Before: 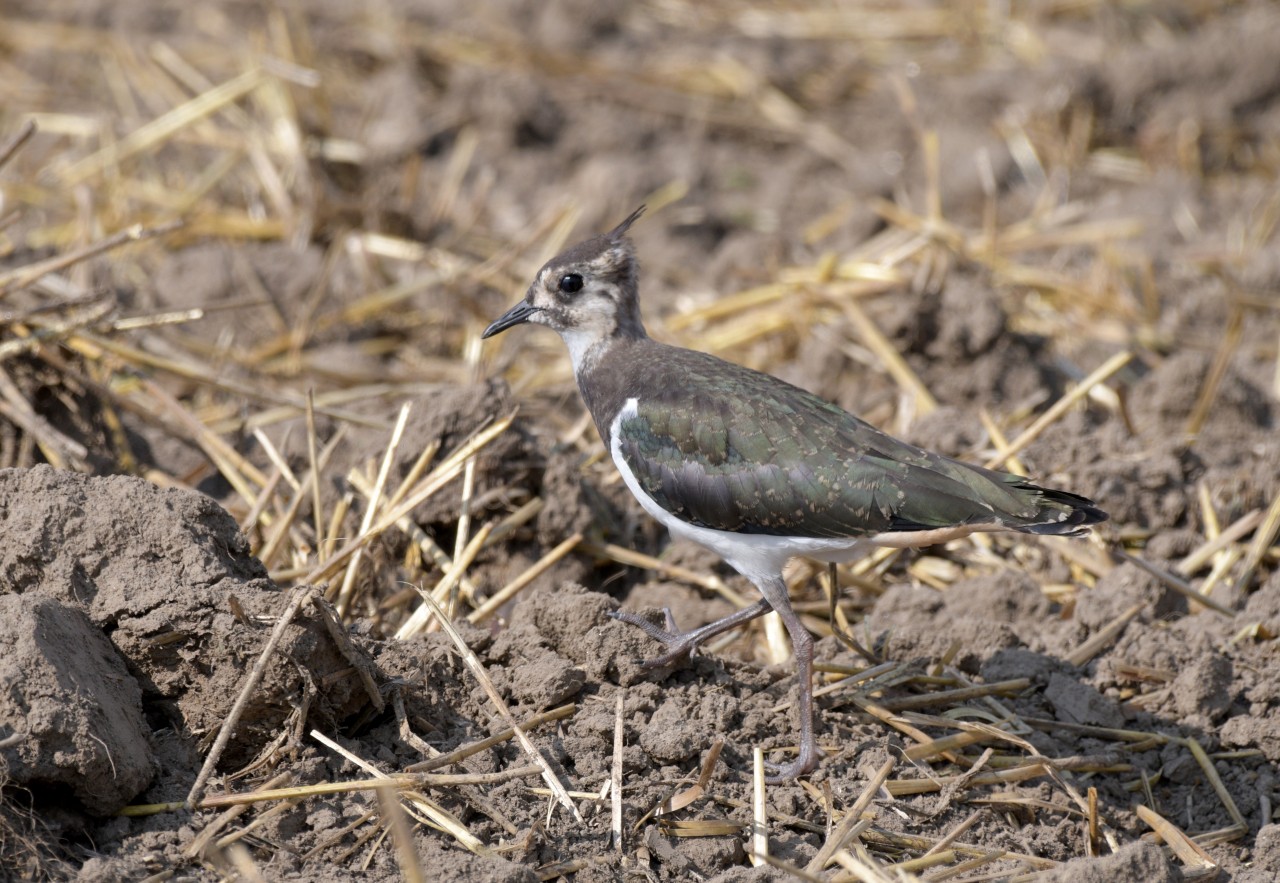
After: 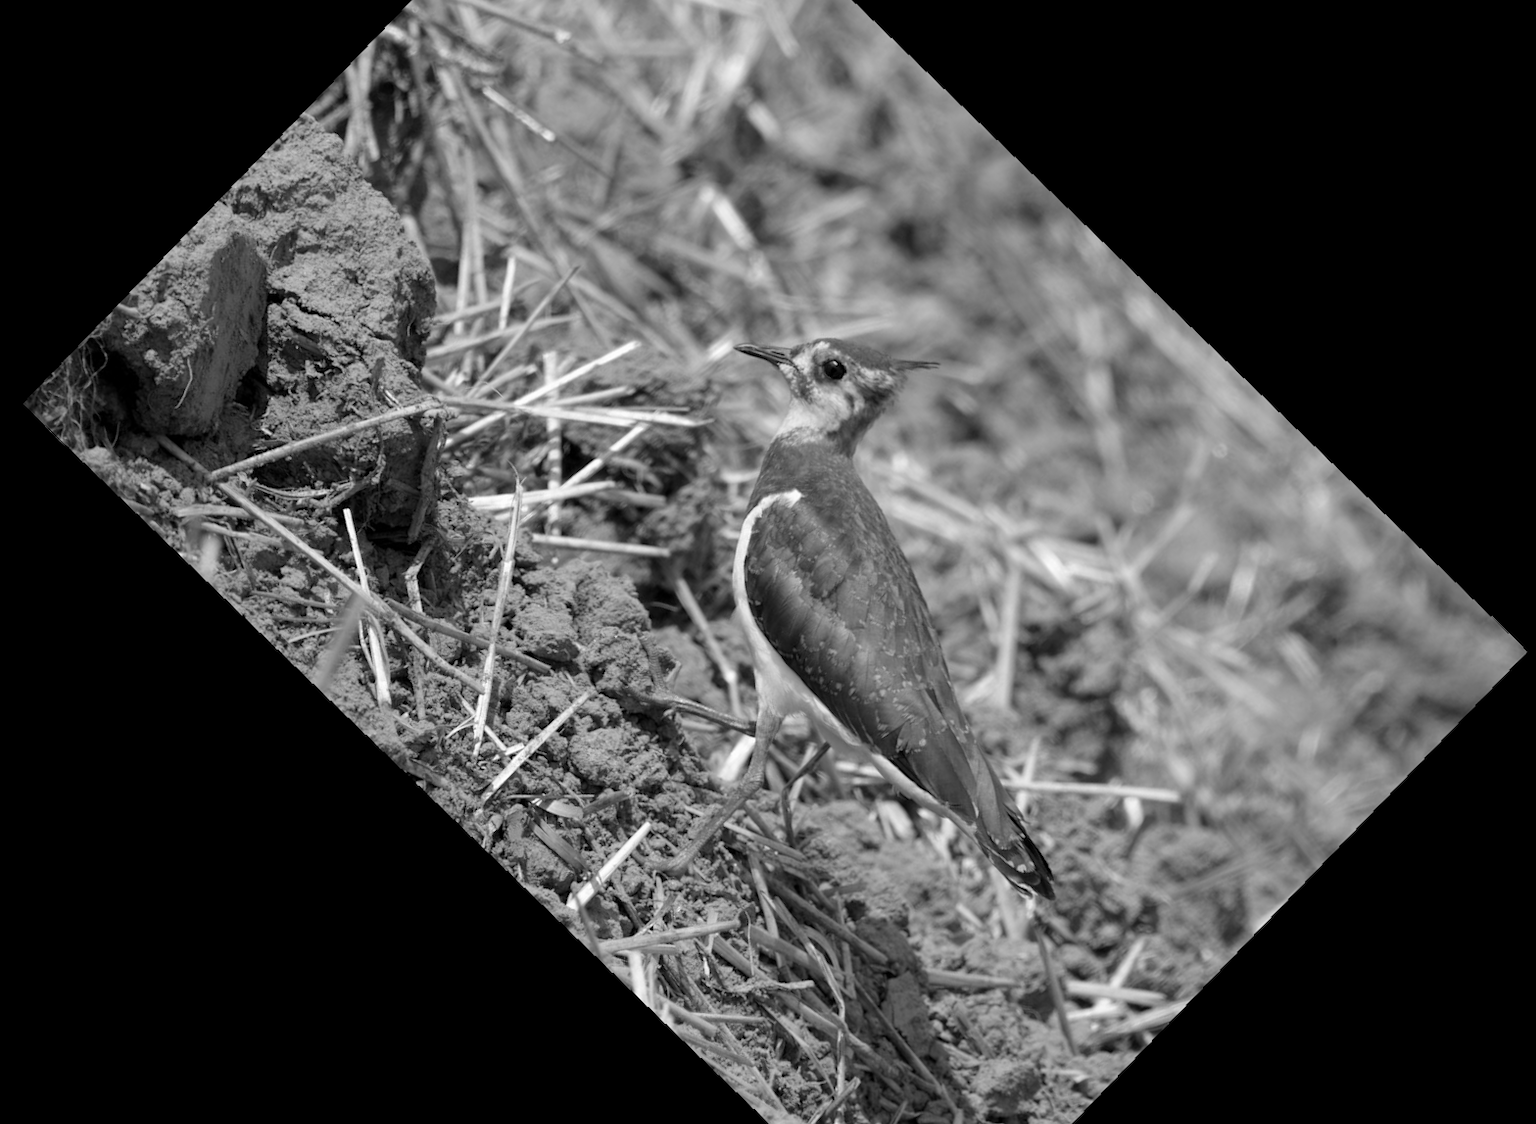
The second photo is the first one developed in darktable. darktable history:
crop and rotate: angle -46.26°, top 16.234%, right 0.912%, bottom 11.704%
exposure: compensate highlight preservation false
color balance rgb: perceptual saturation grading › global saturation 30%, global vibrance 20%
base curve: exposure shift 0, preserve colors none
monochrome: a -6.99, b 35.61, size 1.4
rotate and perspective: rotation -2.29°, automatic cropping off
